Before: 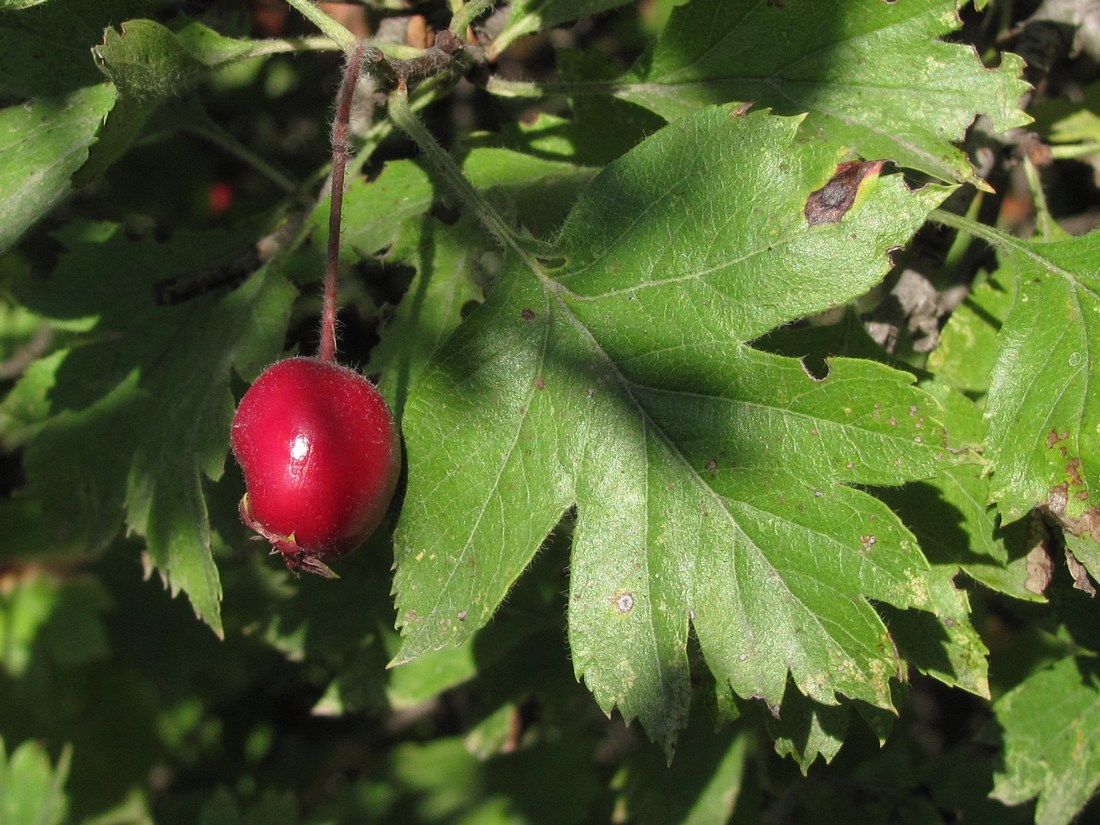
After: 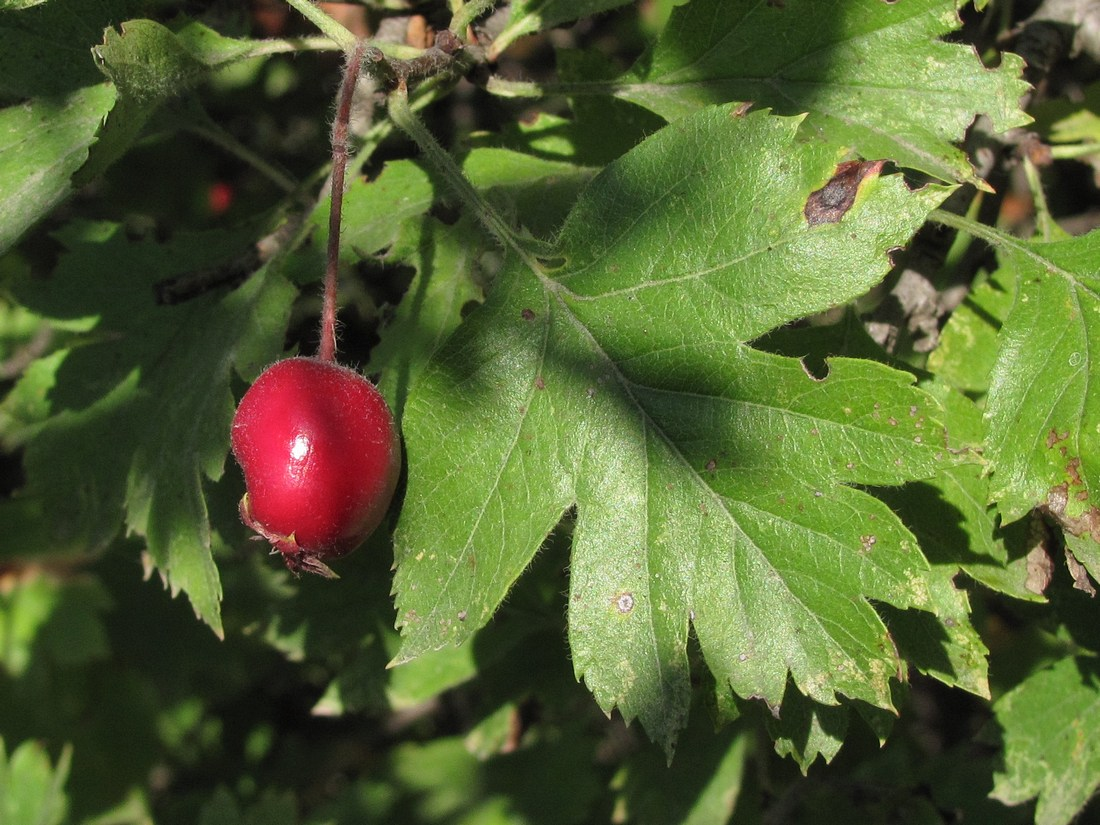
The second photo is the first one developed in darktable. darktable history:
shadows and highlights: shadows 31.75, highlights -32.14, soften with gaussian
